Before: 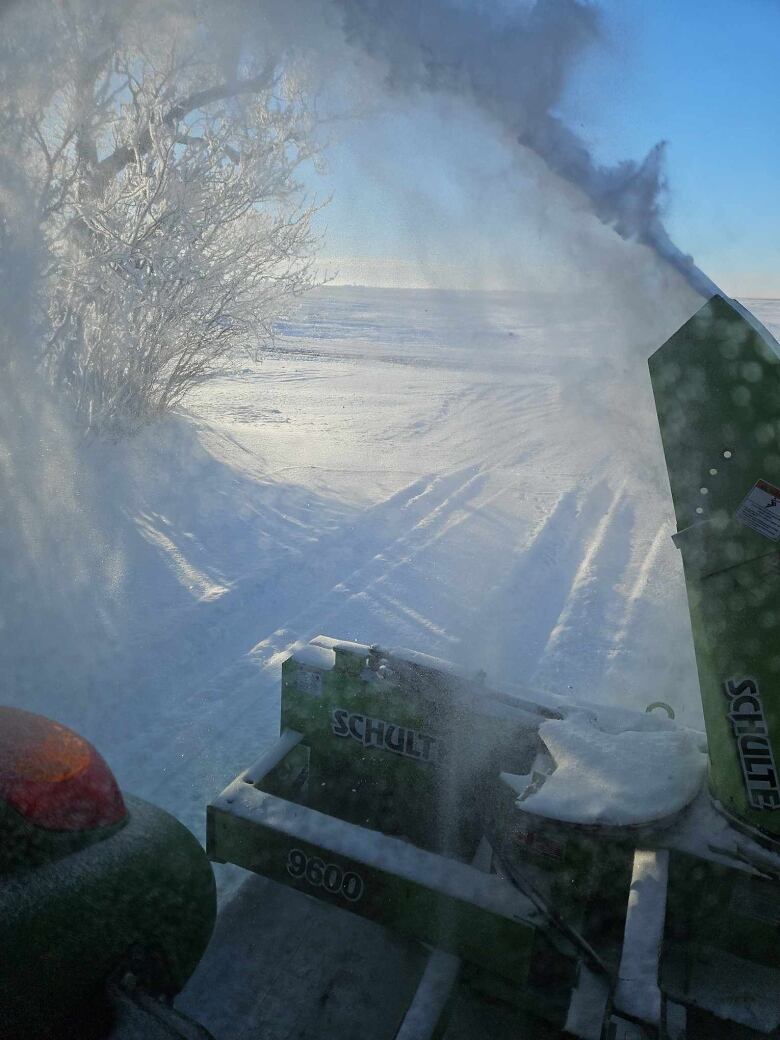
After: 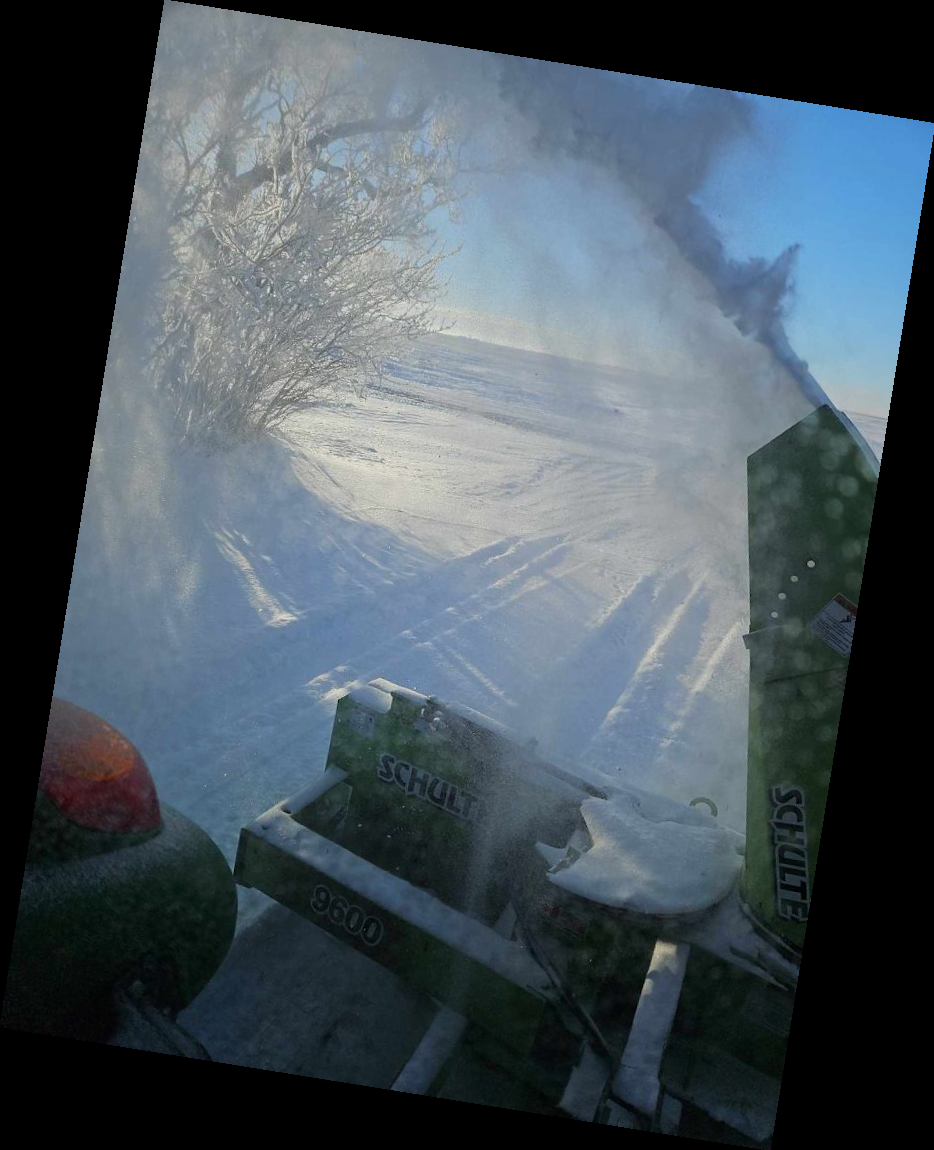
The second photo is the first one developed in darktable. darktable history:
white balance: emerald 1
rotate and perspective: rotation 9.12°, automatic cropping off
shadows and highlights: shadows -20, white point adjustment -2, highlights -35
